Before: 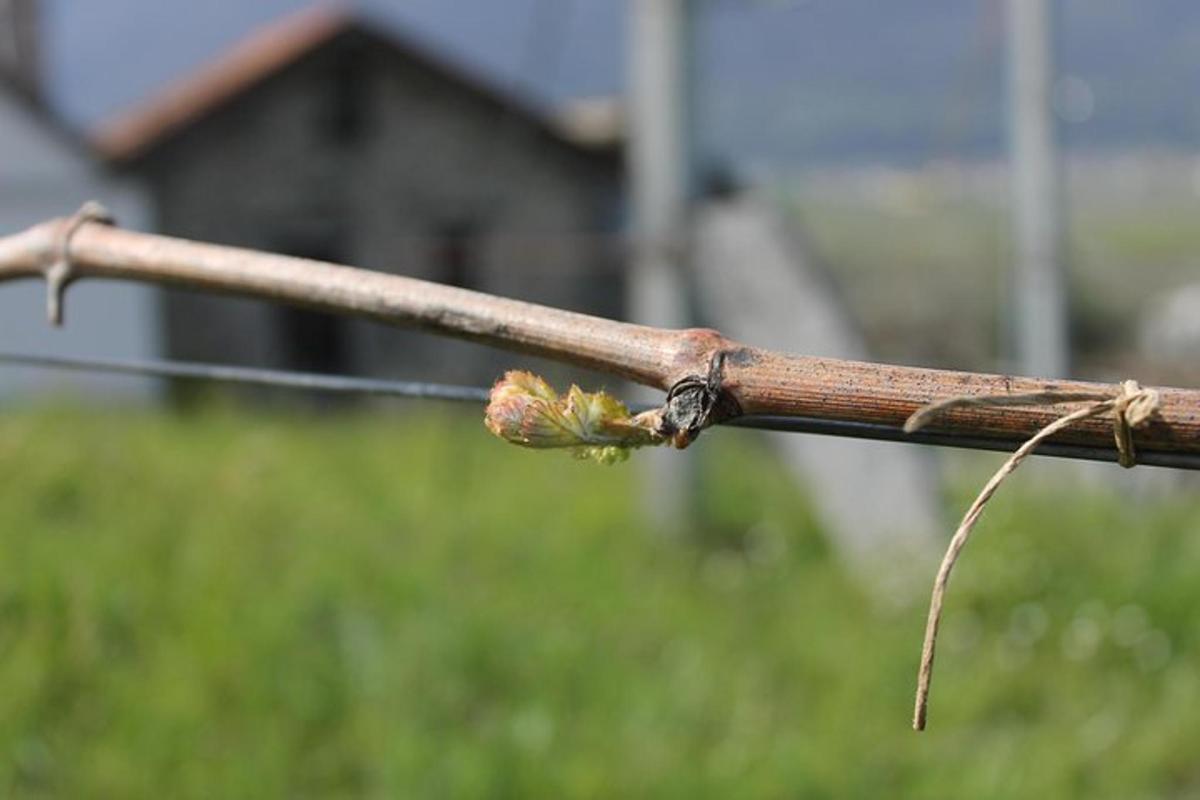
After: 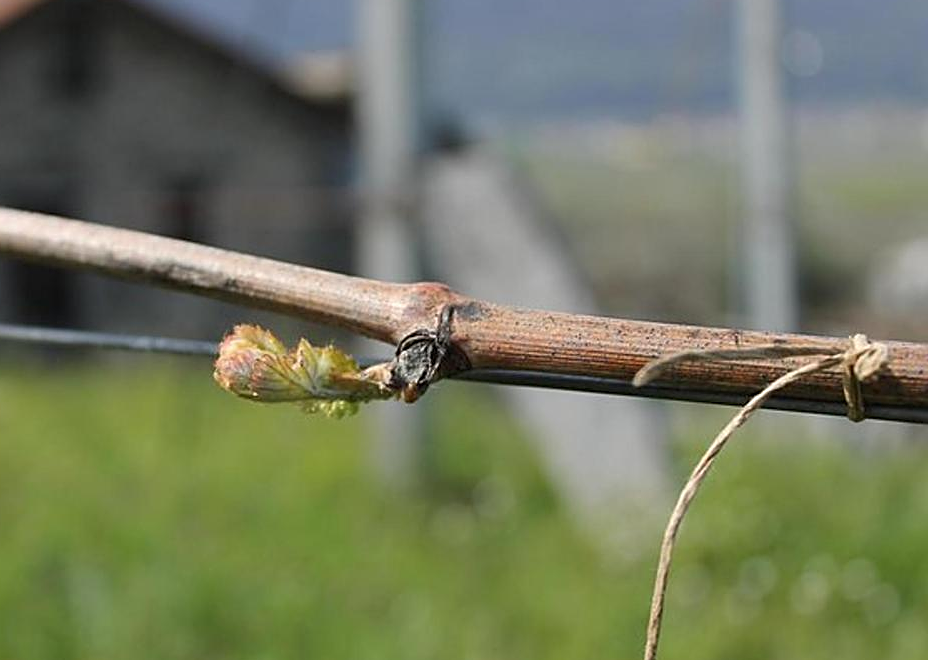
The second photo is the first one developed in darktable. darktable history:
sharpen: on, module defaults
crop: left 22.633%, top 5.846%, bottom 11.568%
